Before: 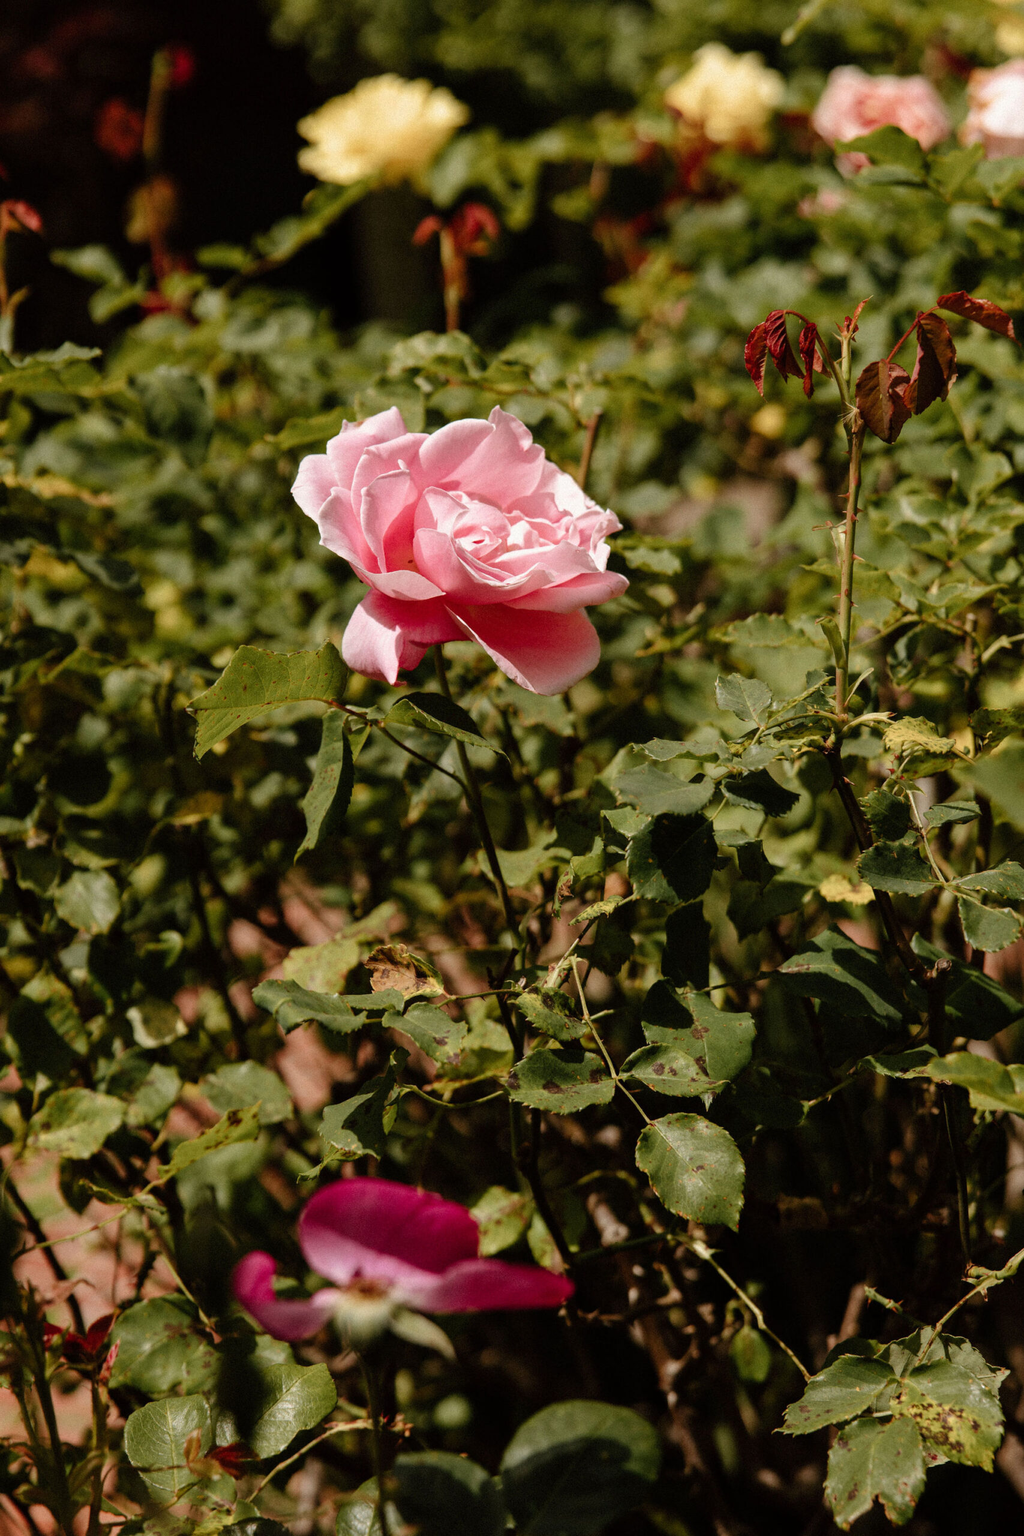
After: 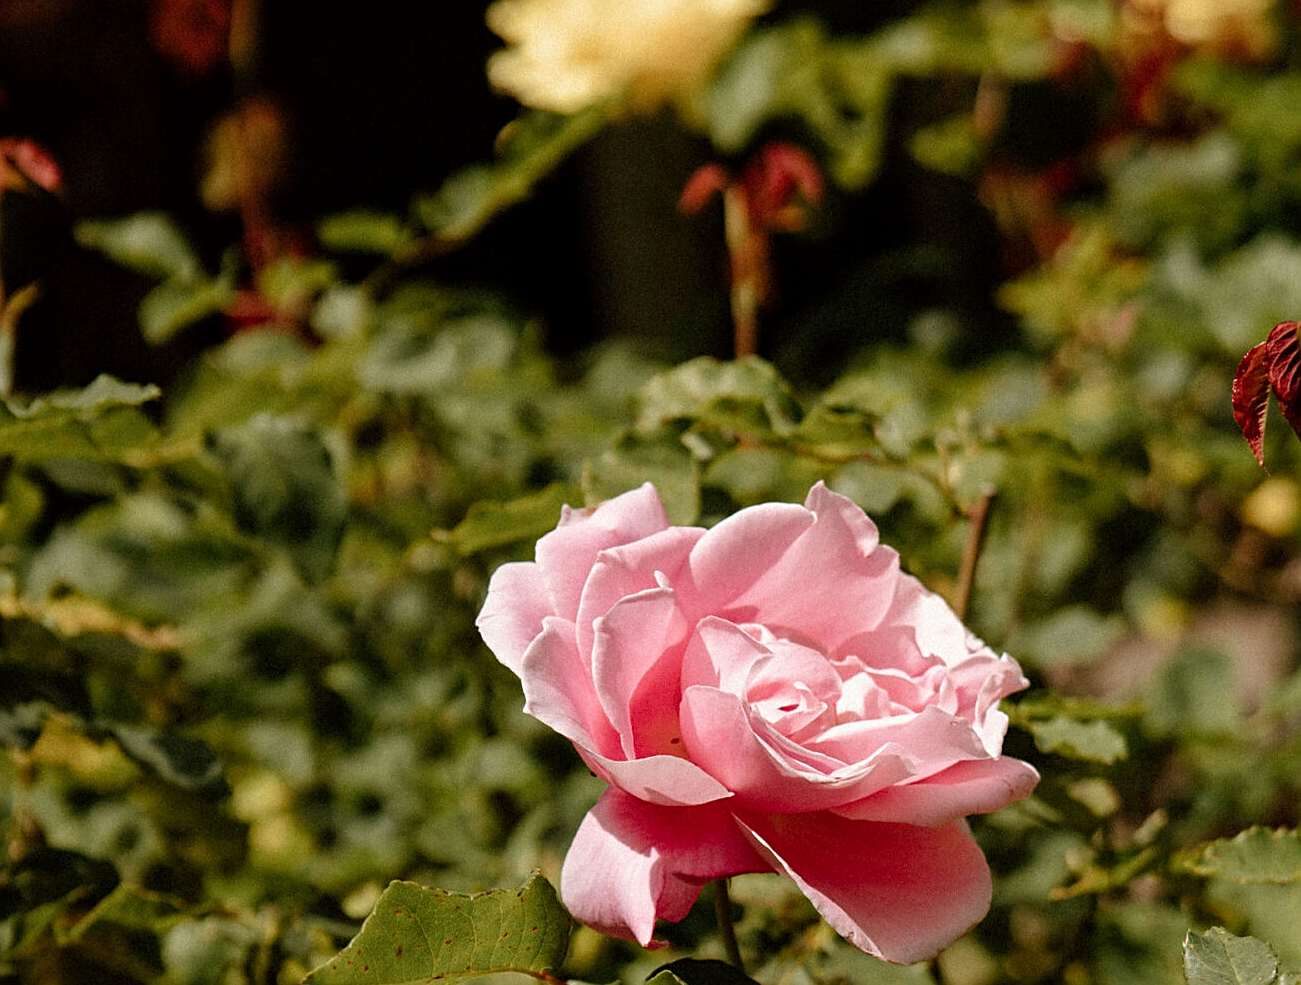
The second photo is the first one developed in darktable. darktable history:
crop: left 0.555%, top 7.638%, right 23.197%, bottom 53.85%
sharpen: on, module defaults
exposure: black level correction 0.001, exposure 0.017 EV, compensate exposure bias true, compensate highlight preservation false
